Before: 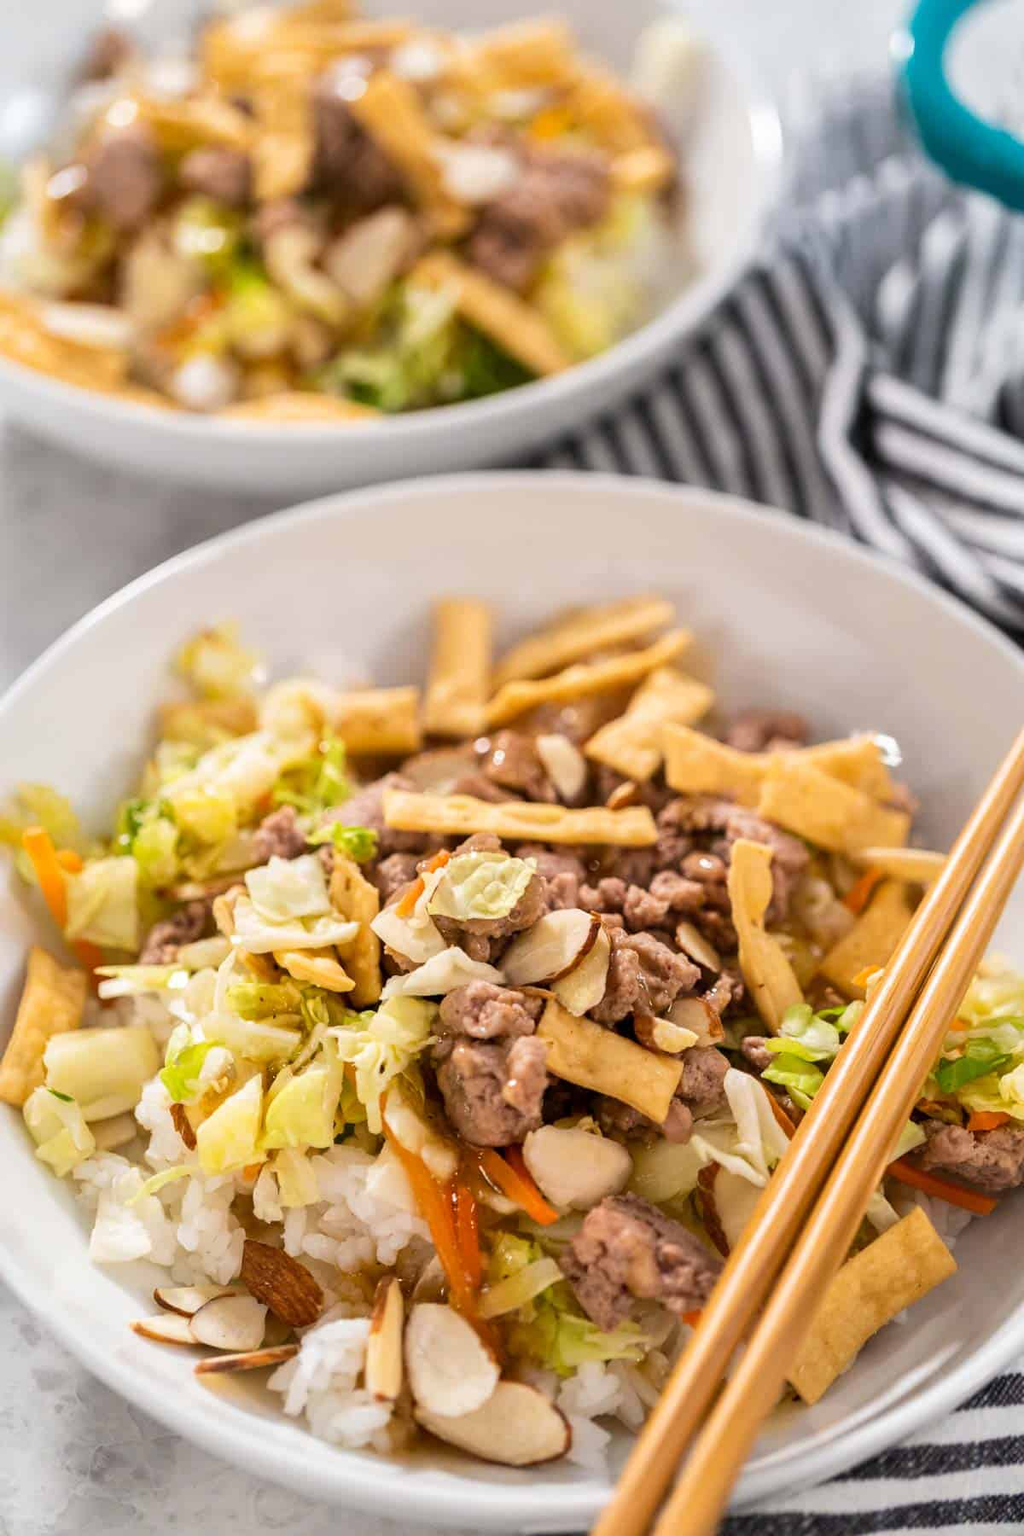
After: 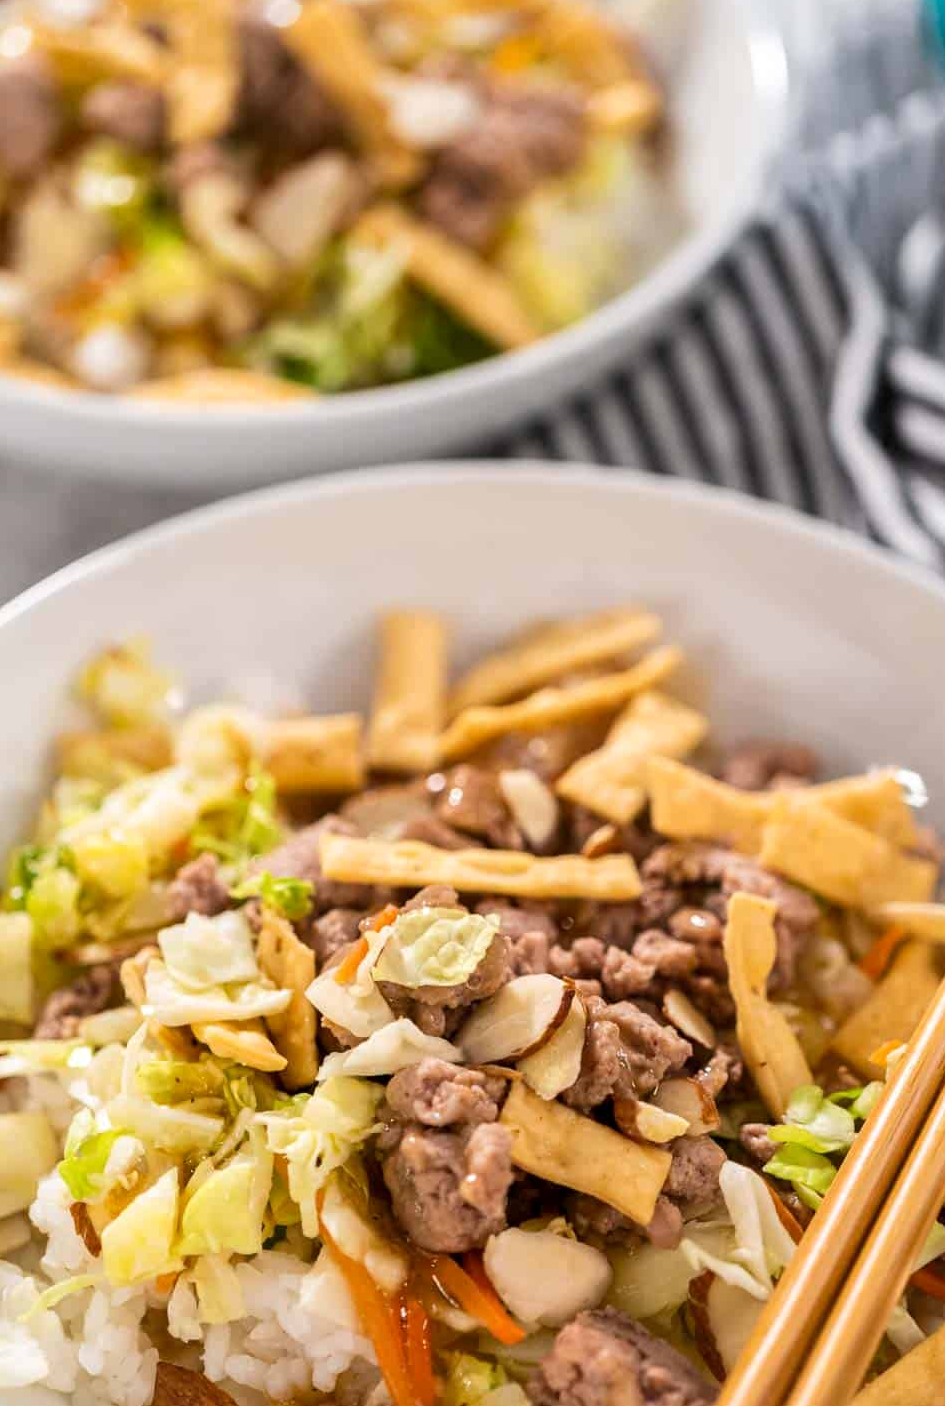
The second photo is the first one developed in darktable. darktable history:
local contrast: mode bilateral grid, contrast 100, coarseness 100, detail 108%, midtone range 0.2
crop and rotate: left 10.77%, top 5.1%, right 10.41%, bottom 16.76%
